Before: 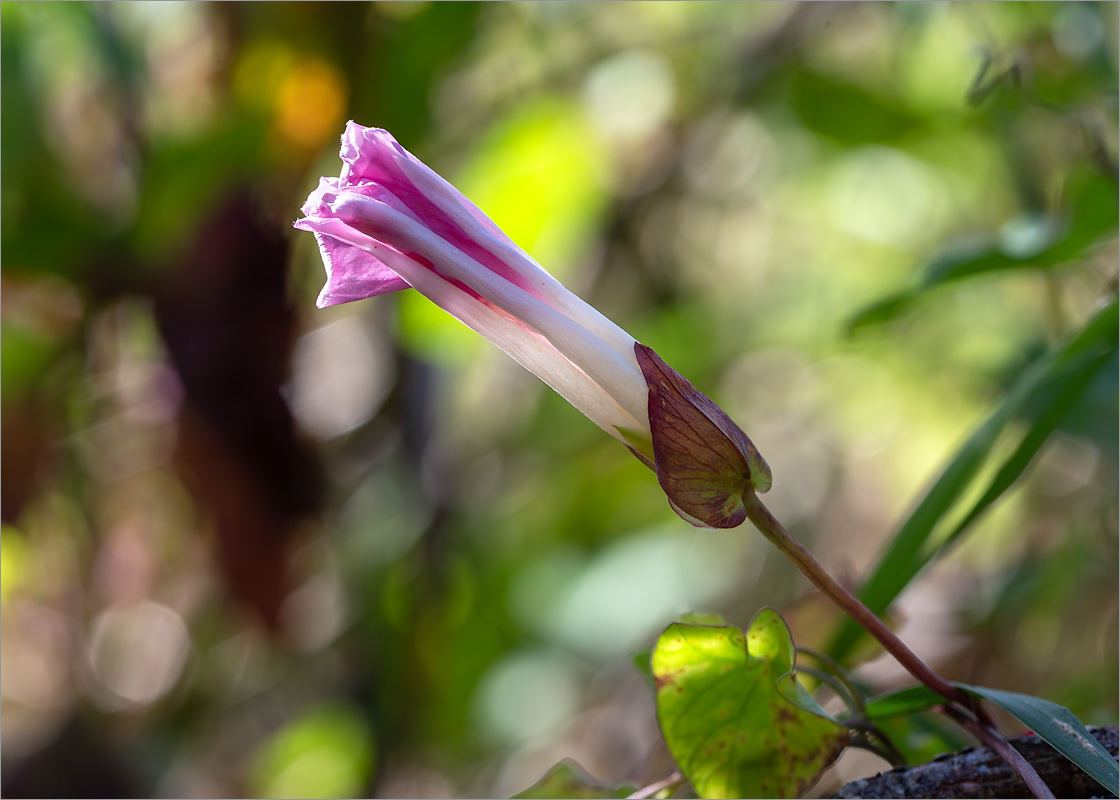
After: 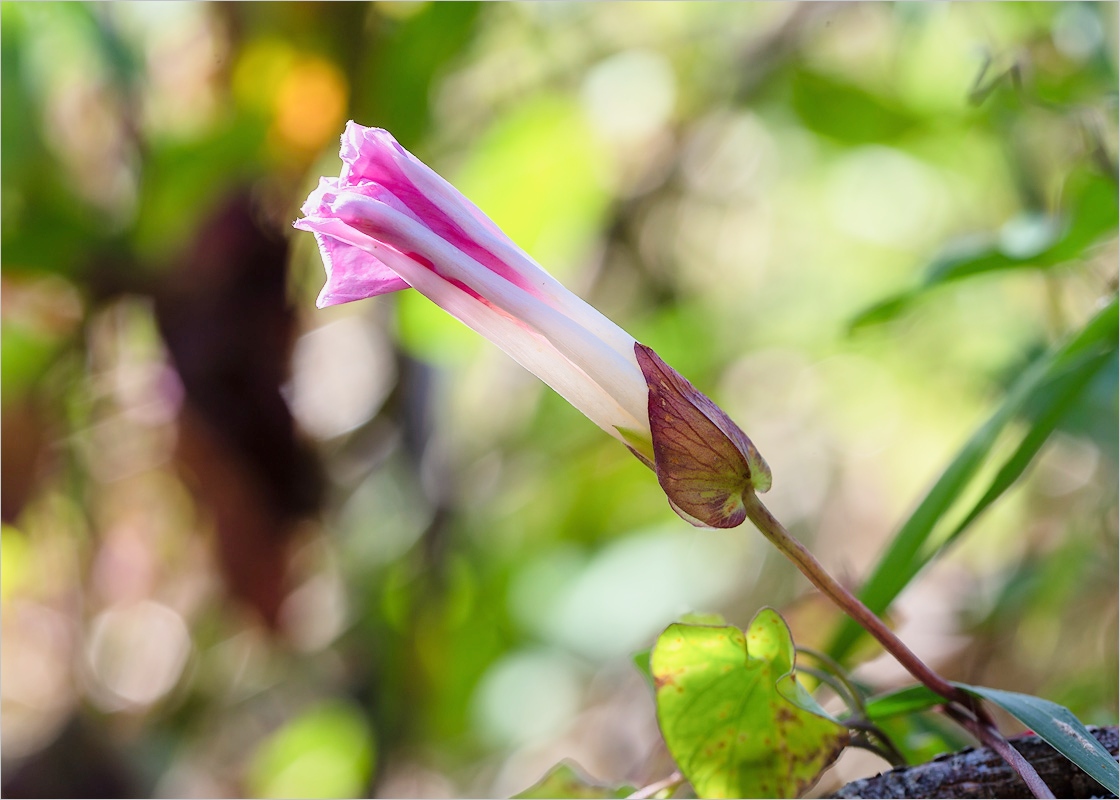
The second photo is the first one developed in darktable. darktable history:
exposure: black level correction 0, exposure 1.275 EV, compensate highlight preservation false
filmic rgb: black relative exposure -16 EV, white relative exposure 4.92 EV, threshold 2.99 EV, hardness 6.2, enable highlight reconstruction true
